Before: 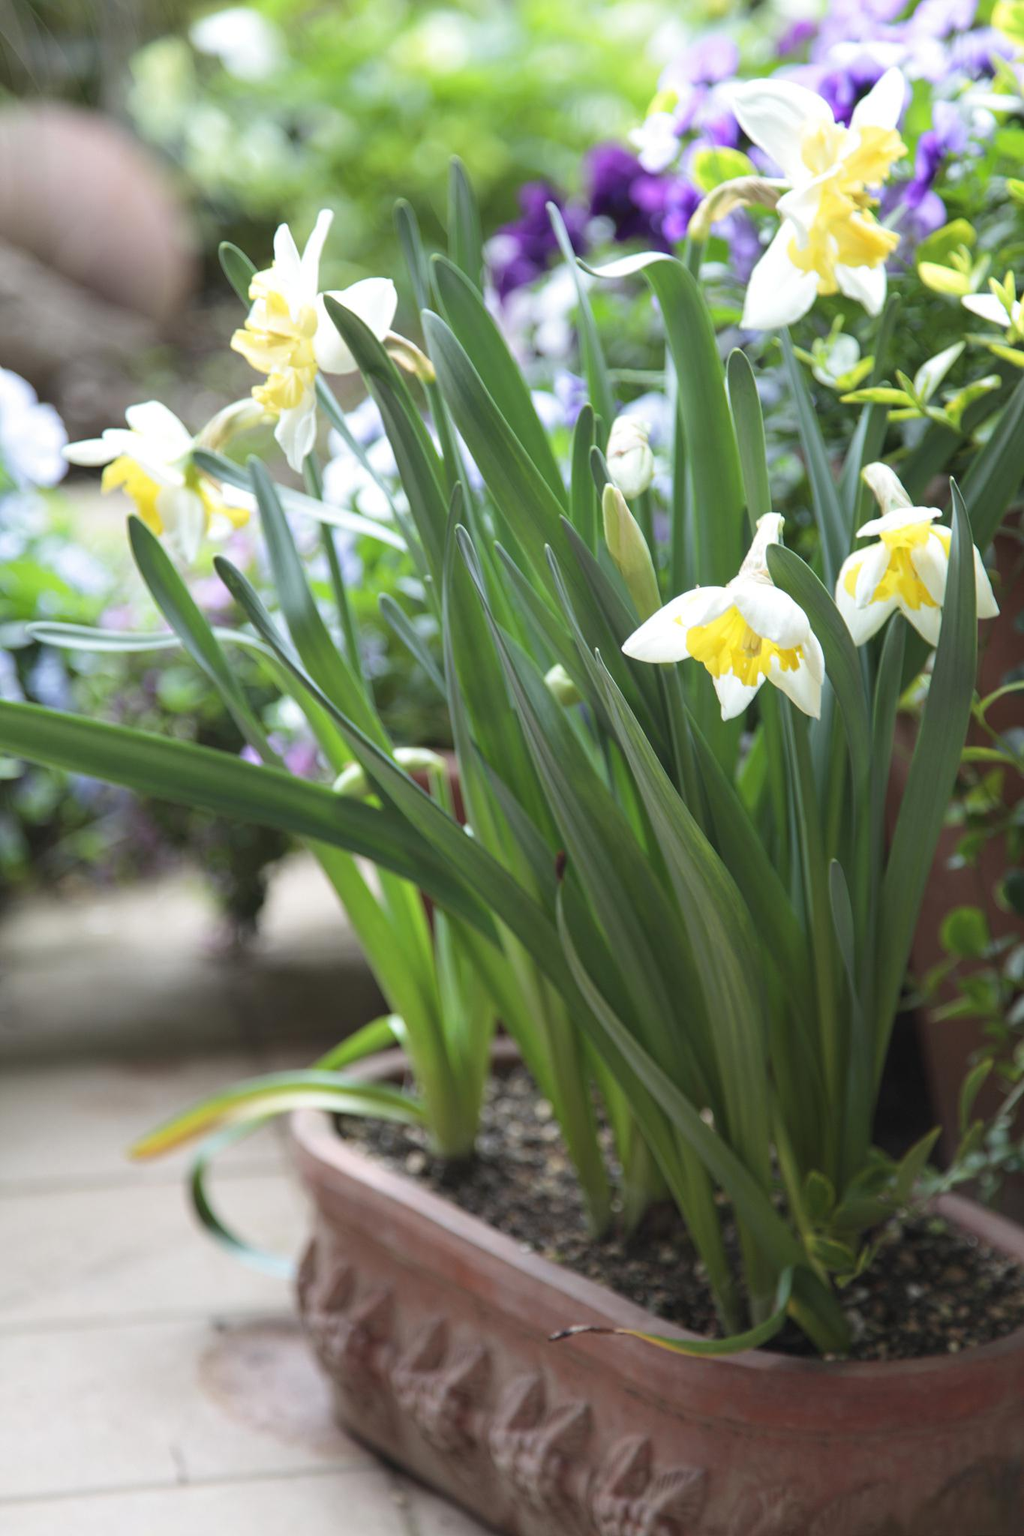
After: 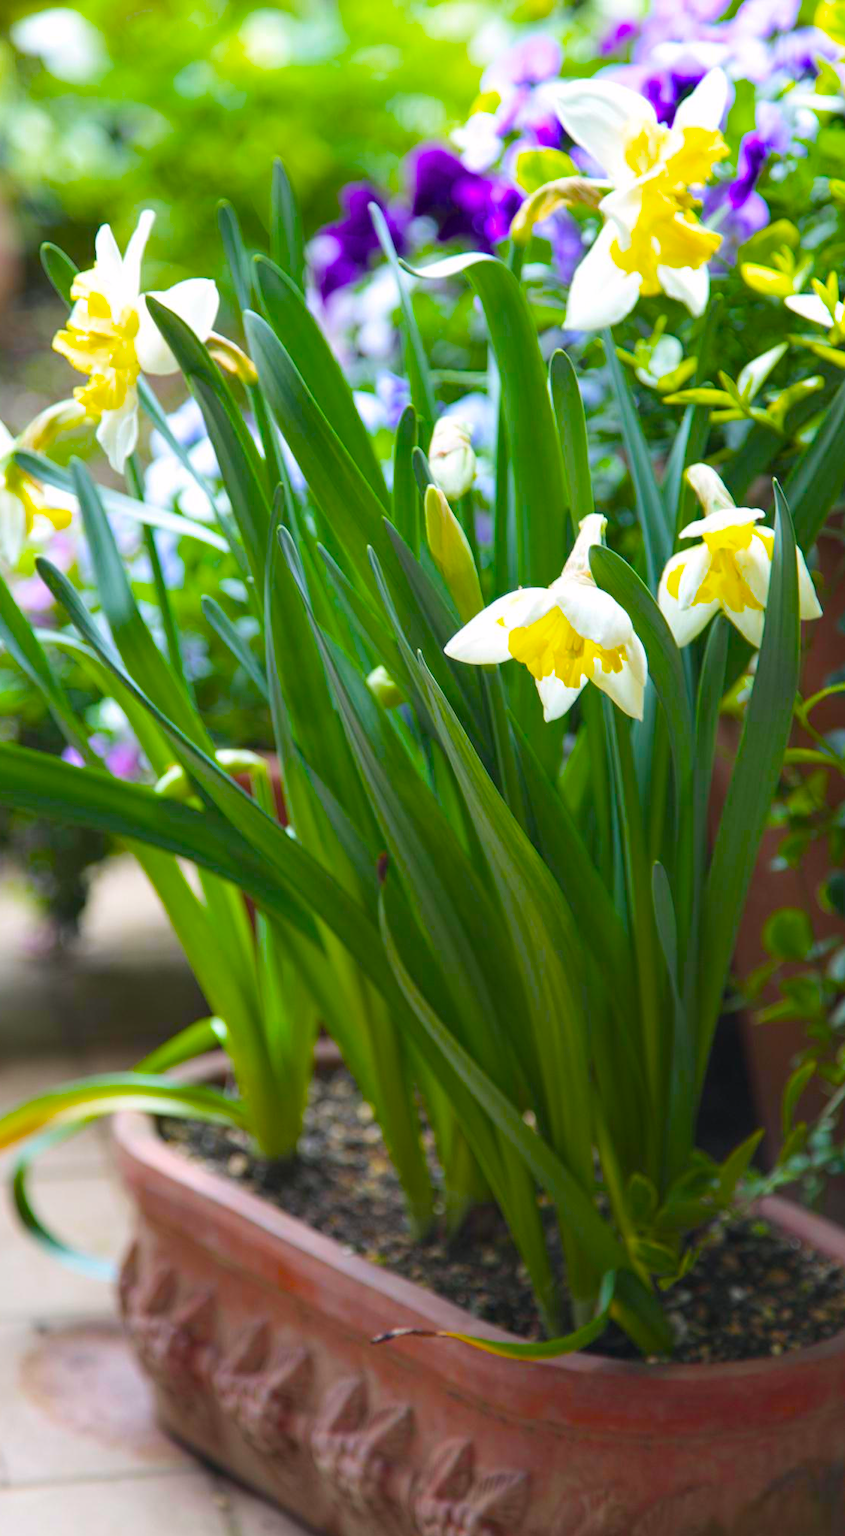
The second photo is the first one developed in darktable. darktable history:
color balance rgb: shadows lift › chroma 2.023%, shadows lift › hue 250.56°, power › hue 61.82°, highlights gain › chroma 0.203%, highlights gain › hue 332.47°, perceptual saturation grading › global saturation 64.654%, perceptual saturation grading › highlights 59.411%, perceptual saturation grading › mid-tones 49.502%, perceptual saturation grading › shadows 49.669%
crop: left 17.485%, bottom 0.041%
